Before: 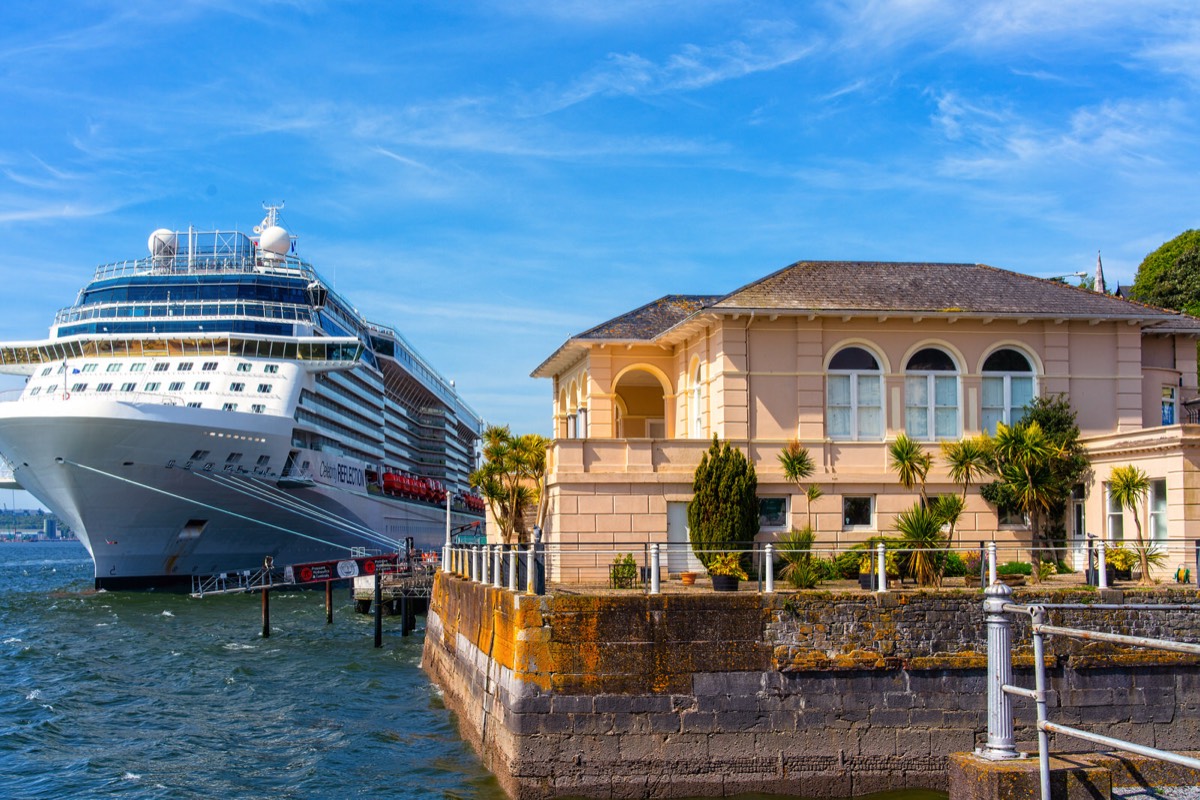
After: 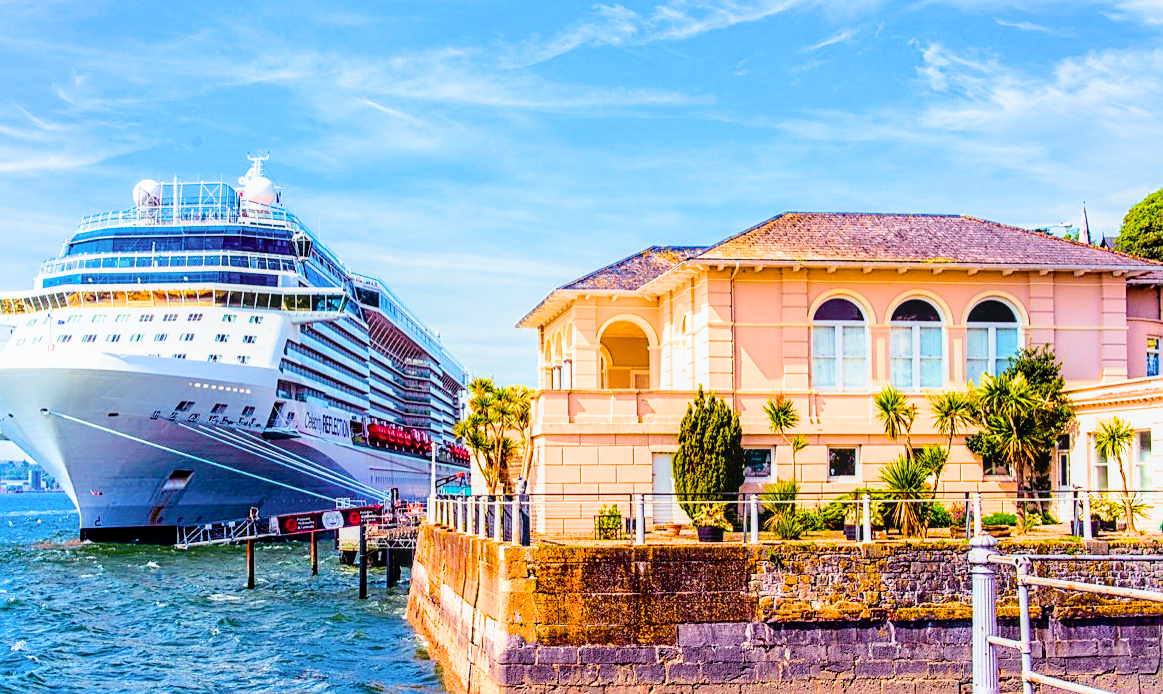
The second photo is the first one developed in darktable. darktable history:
filmic rgb: black relative exposure -7.98 EV, white relative exposure 4.06 EV, hardness 4.14
crop: left 1.323%, top 6.143%, right 1.682%, bottom 7.015%
color balance rgb: shadows lift › luminance -21.7%, shadows lift › chroma 8.664%, shadows lift › hue 286.24°, highlights gain › luminance 17.543%, linear chroma grading › global chroma 14.692%, perceptual saturation grading › global saturation 29.816%, perceptual brilliance grading › global brilliance 29.987%, perceptual brilliance grading › highlights 12.335%, perceptual brilliance grading › mid-tones 24.203%, global vibrance 28.539%
sharpen: on, module defaults
tone curve: curves: ch0 [(0, 0) (0.058, 0.027) (0.214, 0.183) (0.295, 0.288) (0.48, 0.541) (0.658, 0.703) (0.741, 0.775) (0.844, 0.866) (0.986, 0.957)]; ch1 [(0, 0) (0.172, 0.123) (0.312, 0.296) (0.437, 0.429) (0.471, 0.469) (0.502, 0.5) (0.513, 0.515) (0.572, 0.603) (0.617, 0.653) (0.68, 0.724) (0.889, 0.924) (1, 1)]; ch2 [(0, 0) (0.411, 0.424) (0.489, 0.49) (0.502, 0.5) (0.512, 0.524) (0.549, 0.578) (0.604, 0.628) (0.709, 0.748) (1, 1)], color space Lab, independent channels, preserve colors none
local contrast: on, module defaults
